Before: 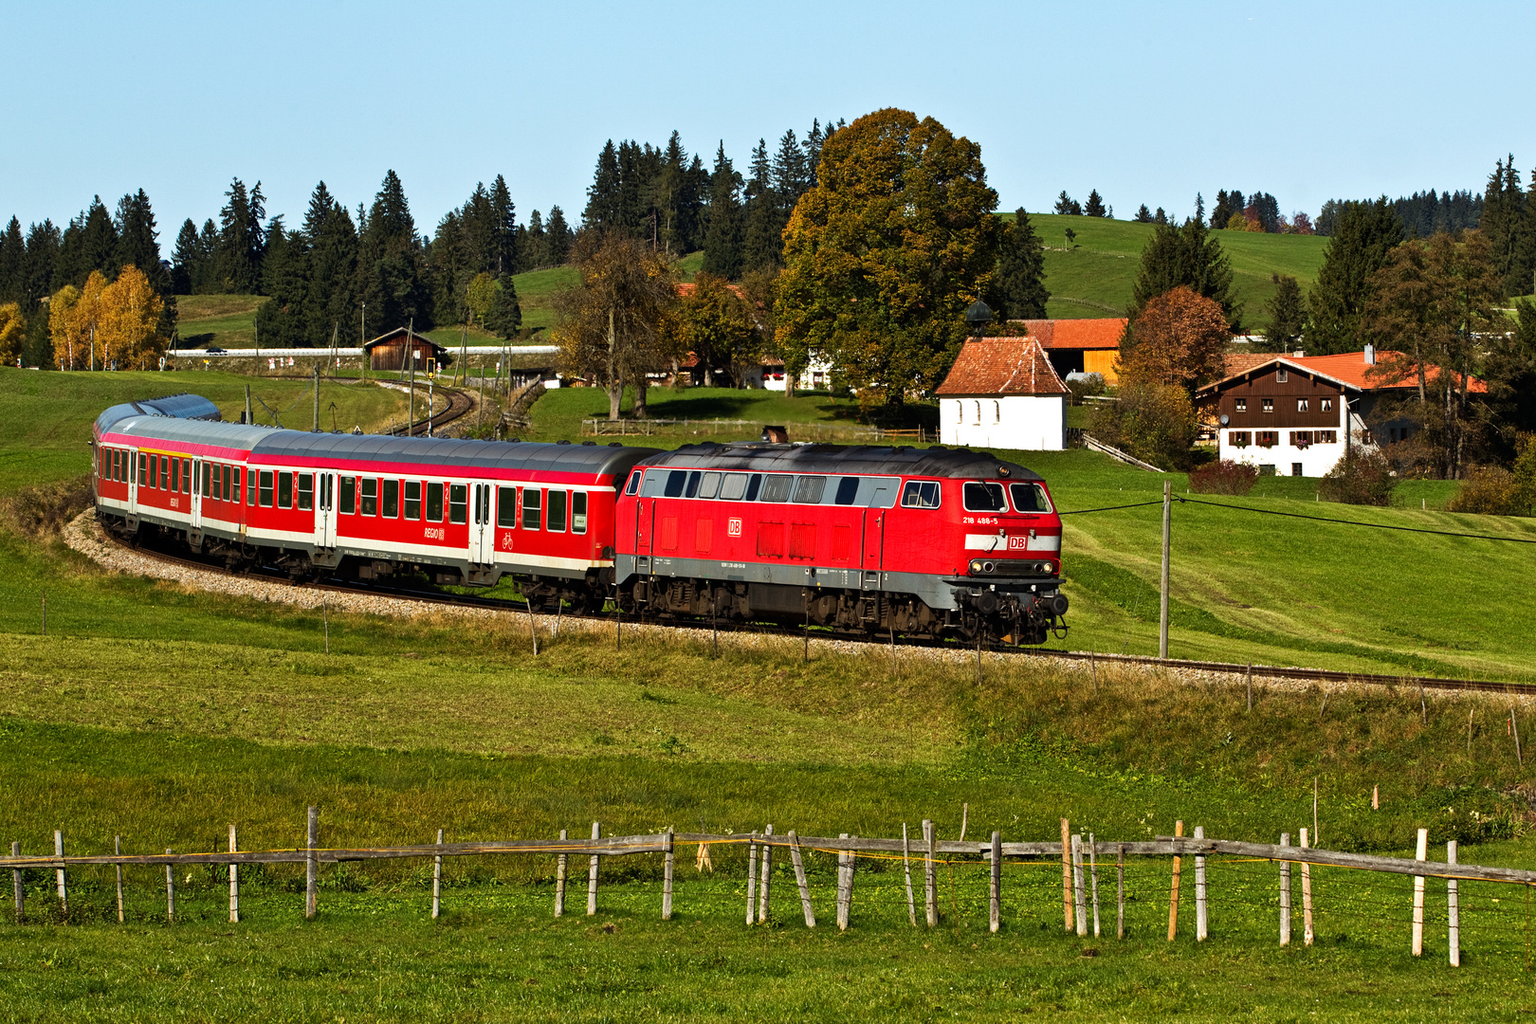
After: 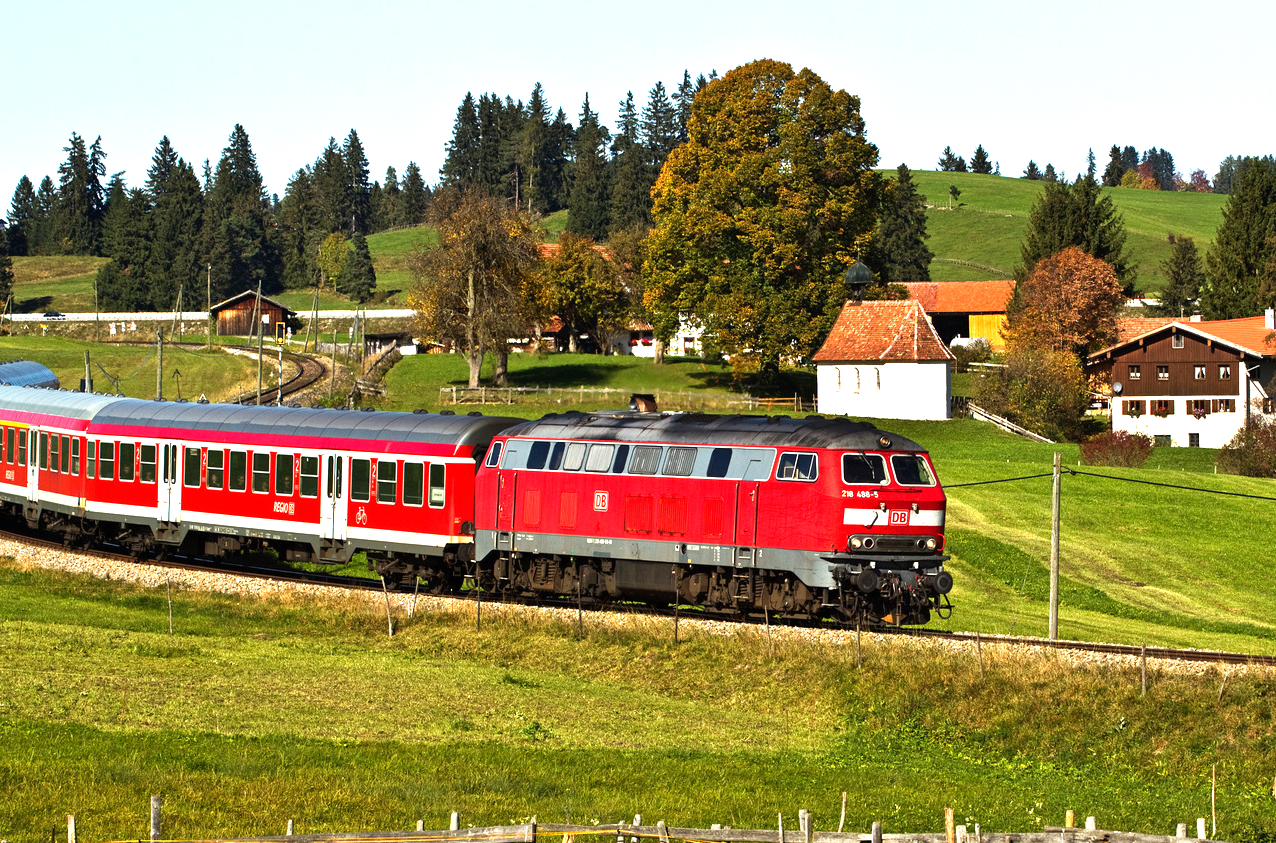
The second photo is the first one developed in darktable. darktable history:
crop and rotate: left 10.77%, top 5.1%, right 10.41%, bottom 16.76%
exposure: black level correction 0, exposure 0.9 EV, compensate exposure bias true, compensate highlight preservation false
